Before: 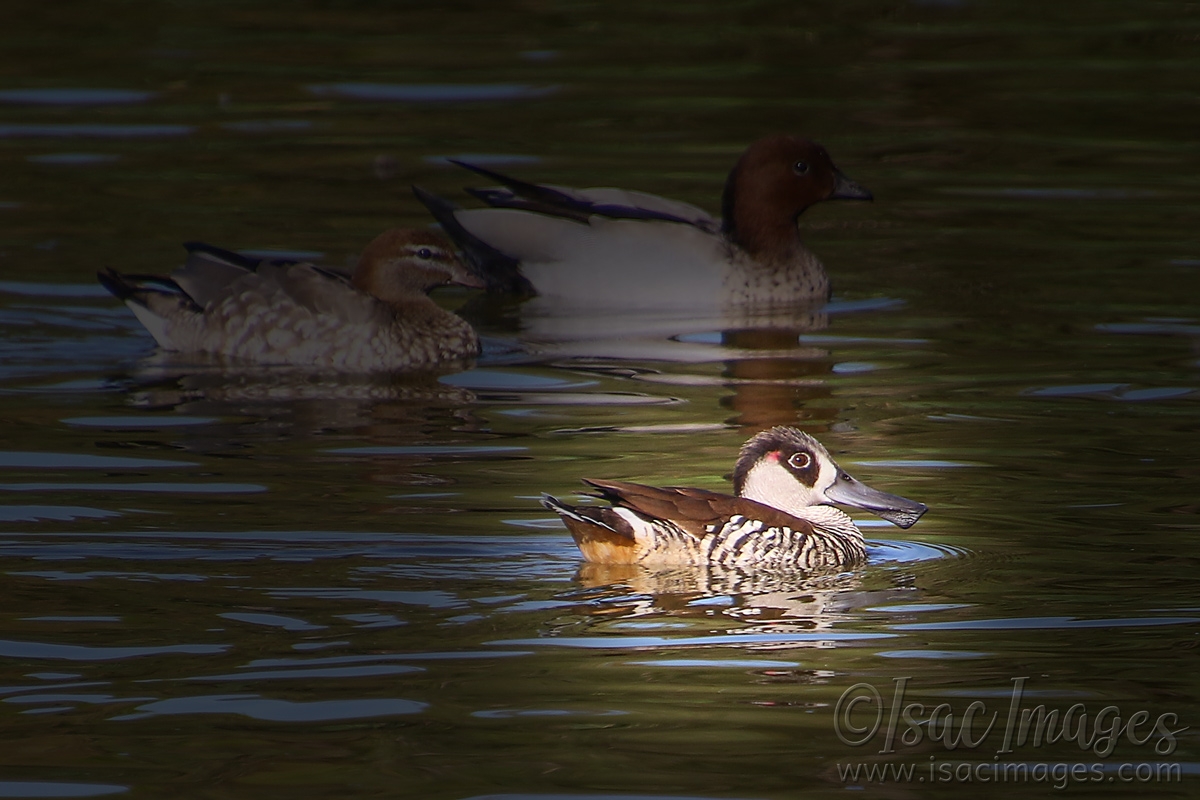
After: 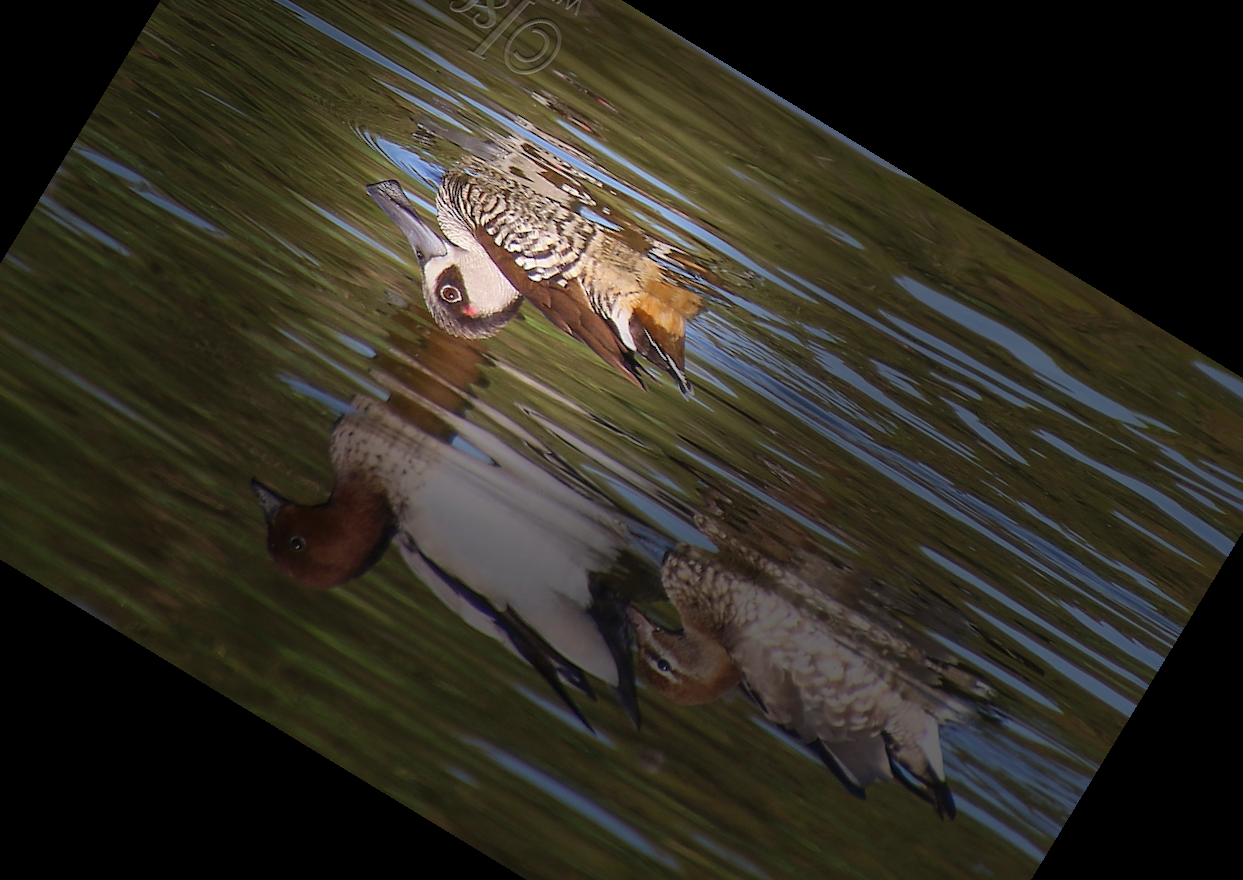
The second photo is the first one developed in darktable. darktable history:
shadows and highlights: on, module defaults
crop and rotate: angle 148.68°, left 9.111%, top 15.603%, right 4.588%, bottom 17.041%
